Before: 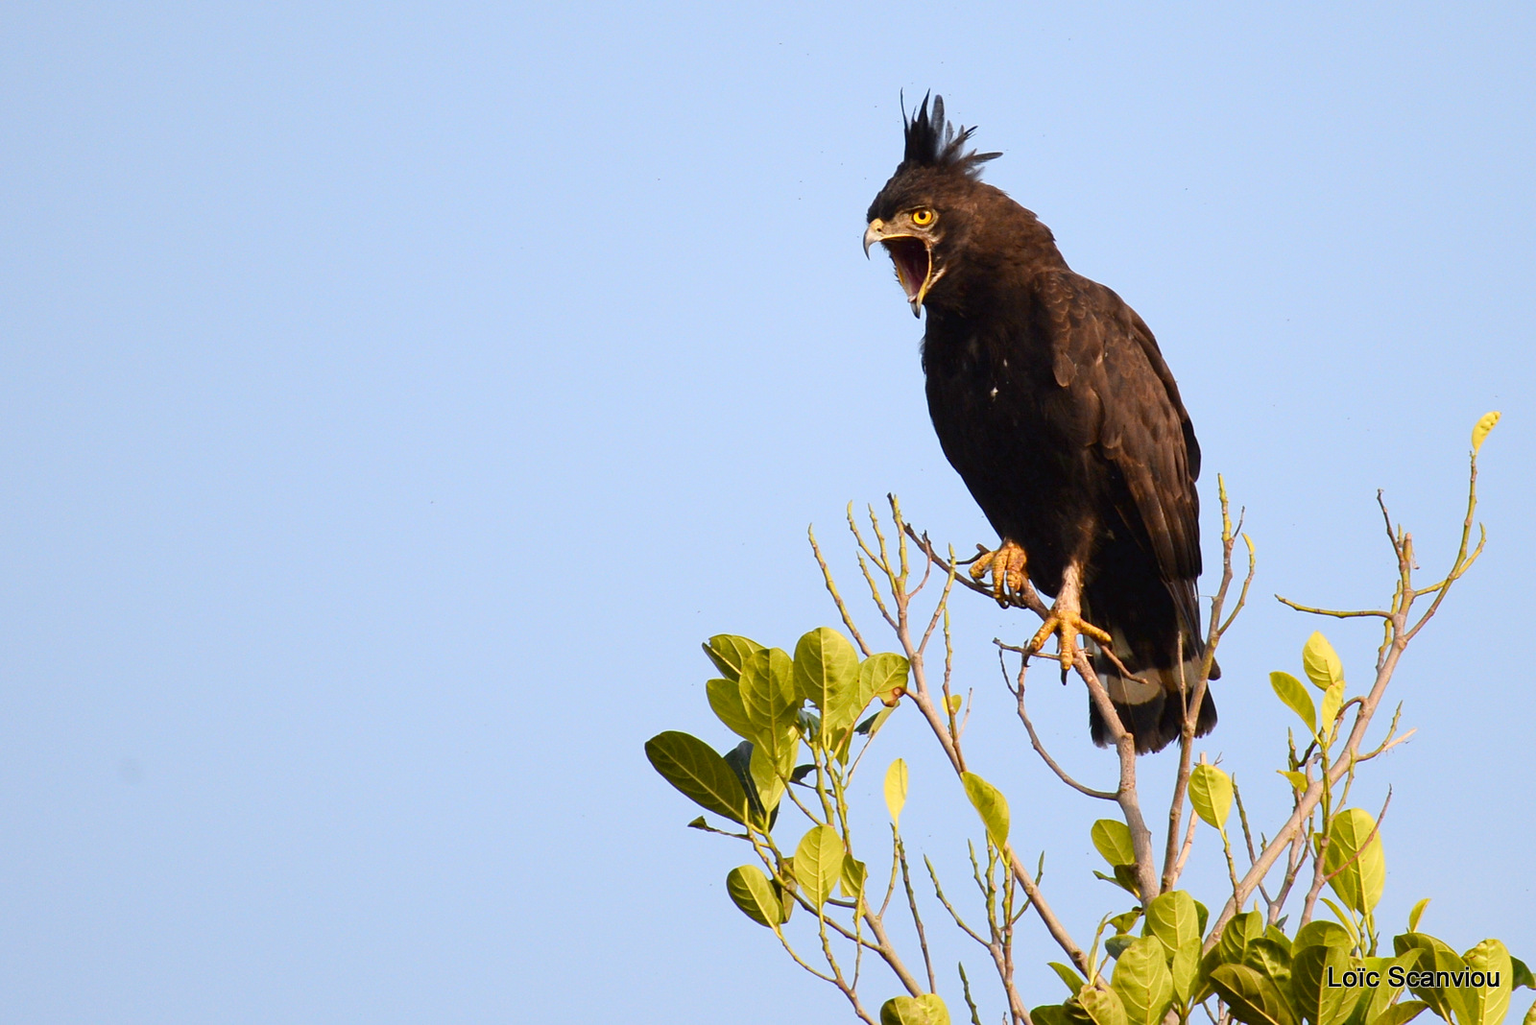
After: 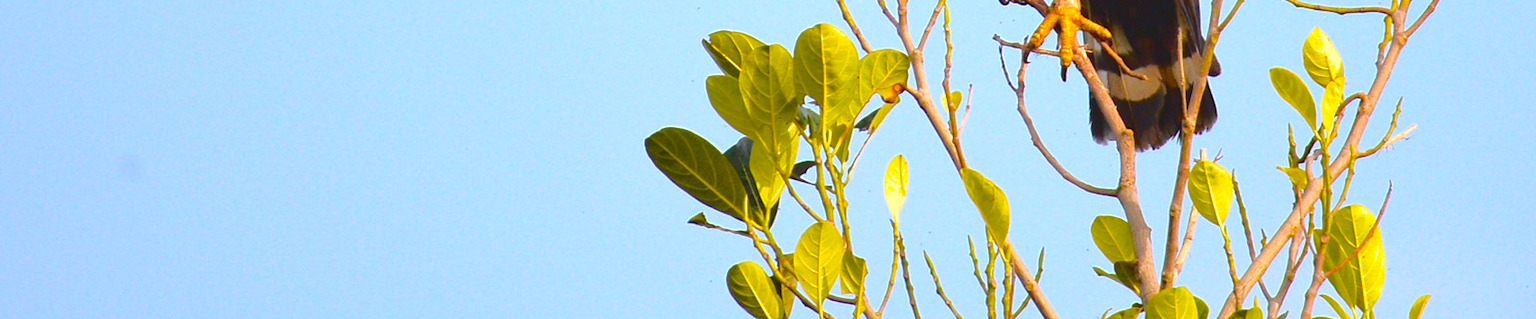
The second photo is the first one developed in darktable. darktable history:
tone curve: curves: ch0 [(0, 0) (0.003, 0.047) (0.011, 0.051) (0.025, 0.061) (0.044, 0.075) (0.069, 0.09) (0.1, 0.102) (0.136, 0.125) (0.177, 0.173) (0.224, 0.226) (0.277, 0.303) (0.335, 0.388) (0.399, 0.469) (0.468, 0.545) (0.543, 0.623) (0.623, 0.695) (0.709, 0.766) (0.801, 0.832) (0.898, 0.905) (1, 1)], color space Lab, independent channels, preserve colors none
shadows and highlights: on, module defaults
crop and rotate: top 58.943%, bottom 9.816%
color balance rgb: perceptual saturation grading › global saturation 29.588%, perceptual brilliance grading › global brilliance 10.843%
